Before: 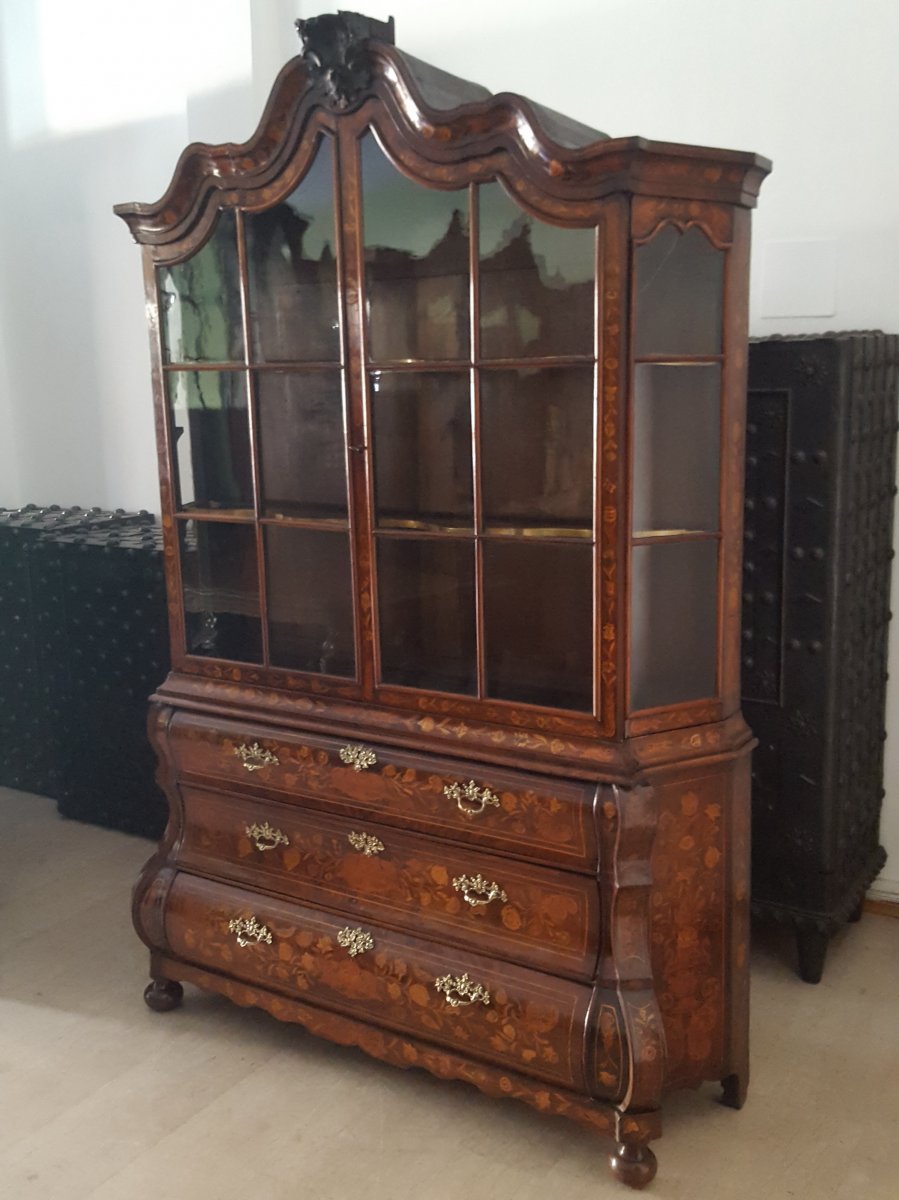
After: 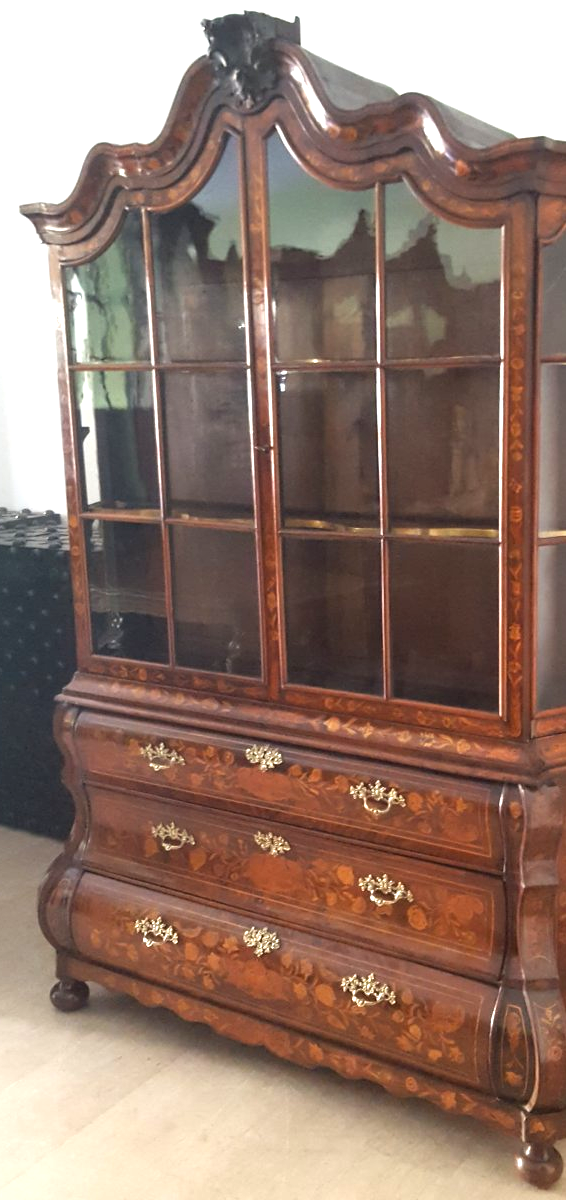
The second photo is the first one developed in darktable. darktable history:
crop: left 10.519%, right 26.502%
exposure: black level correction 0, exposure 1.029 EV, compensate highlight preservation false
